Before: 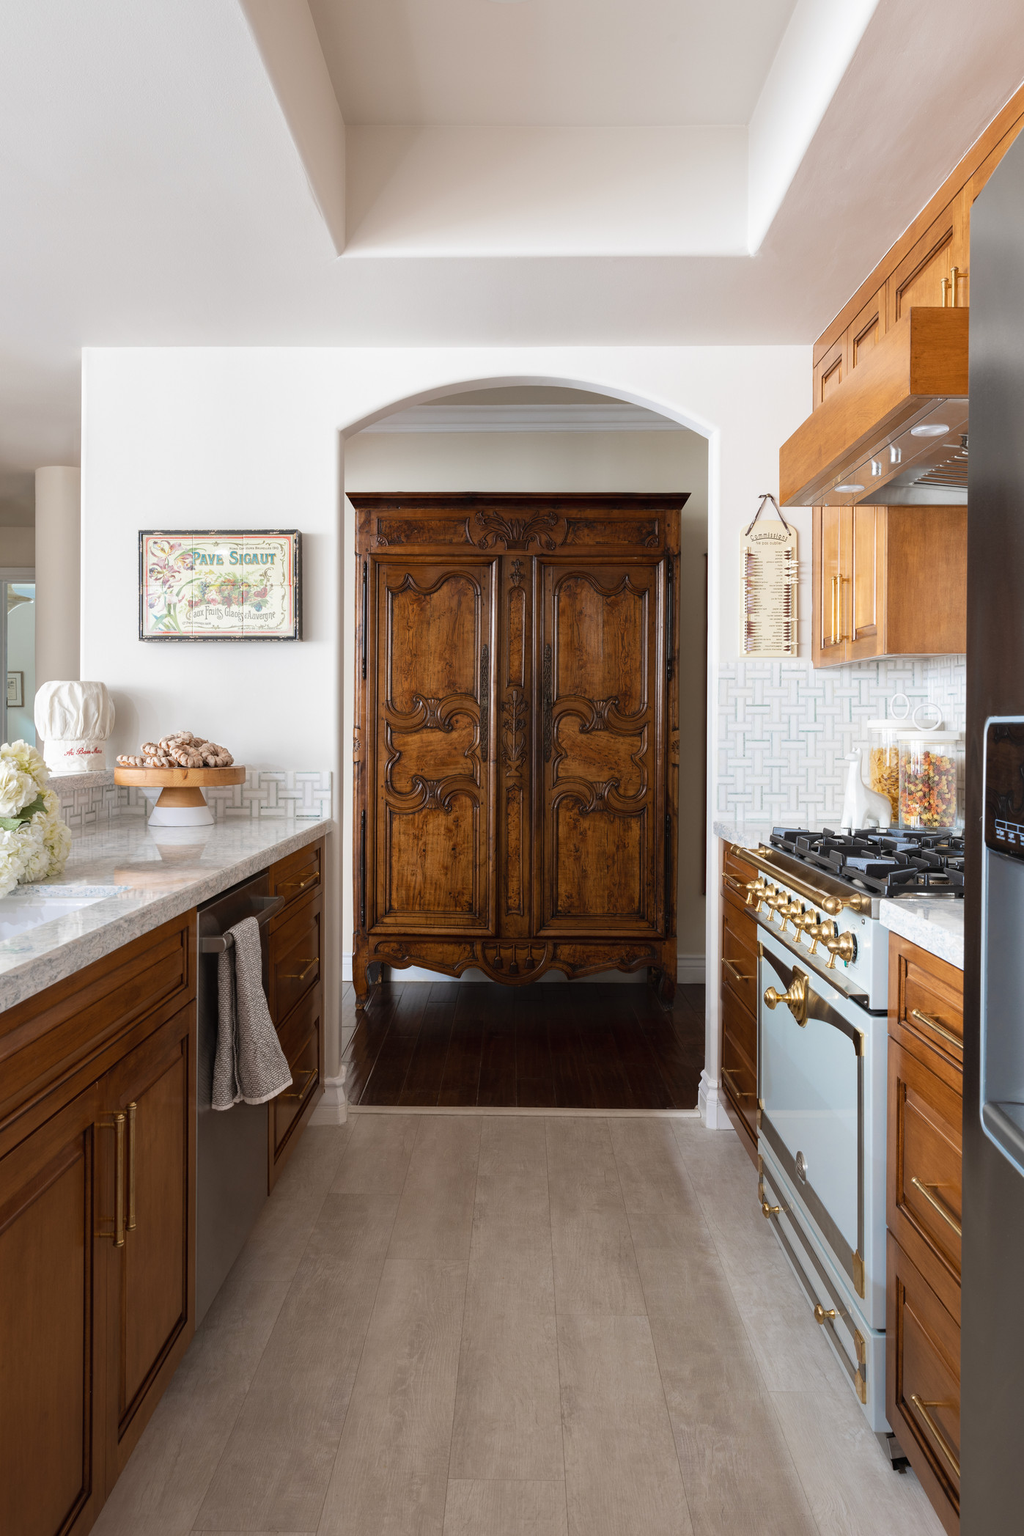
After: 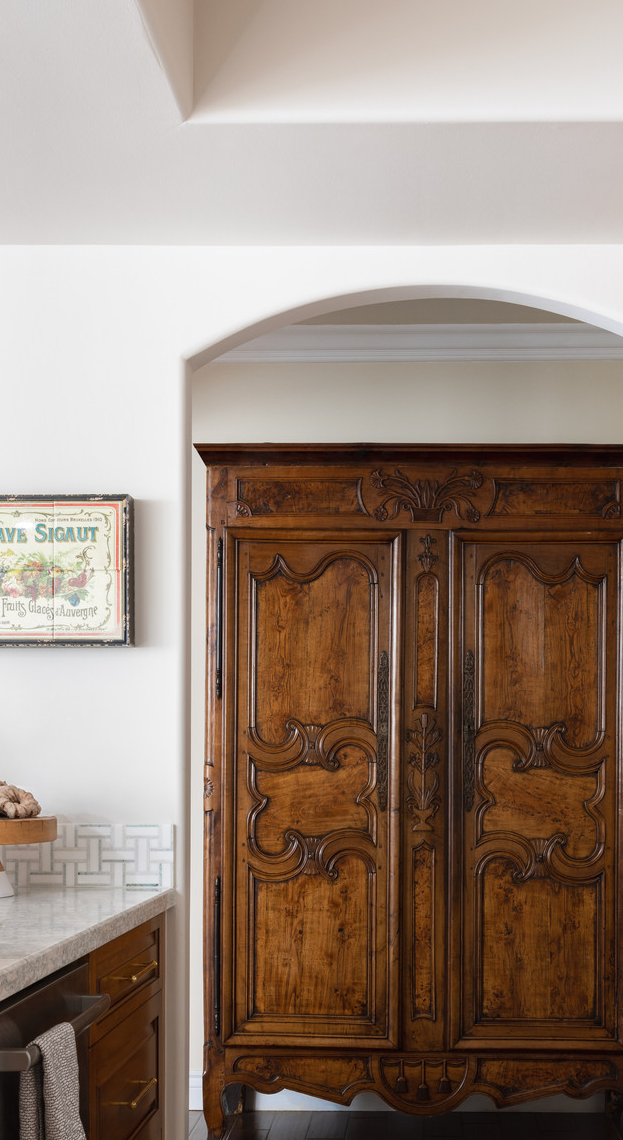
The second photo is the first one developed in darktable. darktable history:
crop: left 19.903%, top 10.895%, right 35.444%, bottom 34.651%
